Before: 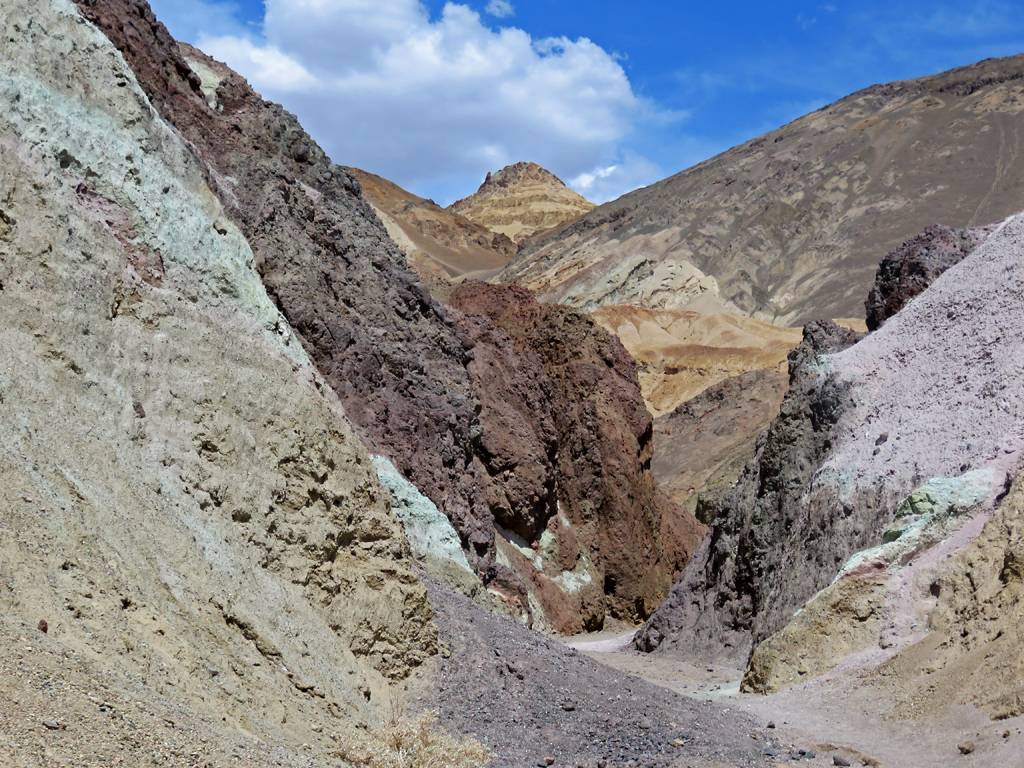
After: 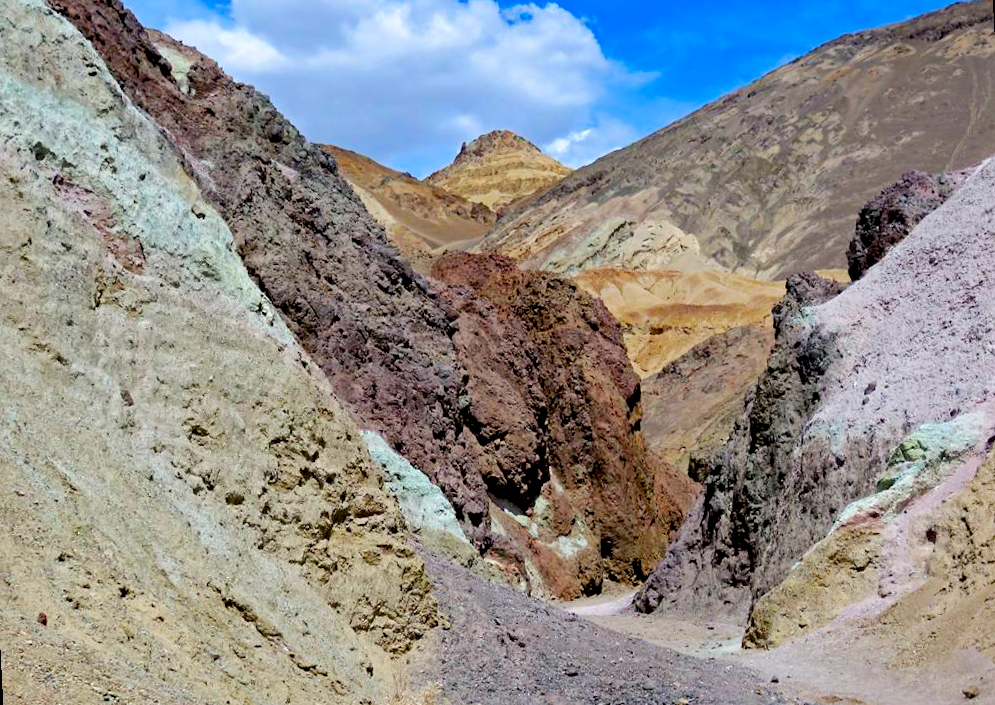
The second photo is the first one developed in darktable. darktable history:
color balance rgb: perceptual saturation grading › global saturation 25%, perceptual brilliance grading › mid-tones 10%, perceptual brilliance grading › shadows 15%, global vibrance 20%
local contrast: mode bilateral grid, contrast 20, coarseness 50, detail 120%, midtone range 0.2
tone equalizer: on, module defaults
exposure: black level correction 0.01, exposure 0.014 EV, compensate highlight preservation false
rotate and perspective: rotation -3°, crop left 0.031, crop right 0.968, crop top 0.07, crop bottom 0.93
